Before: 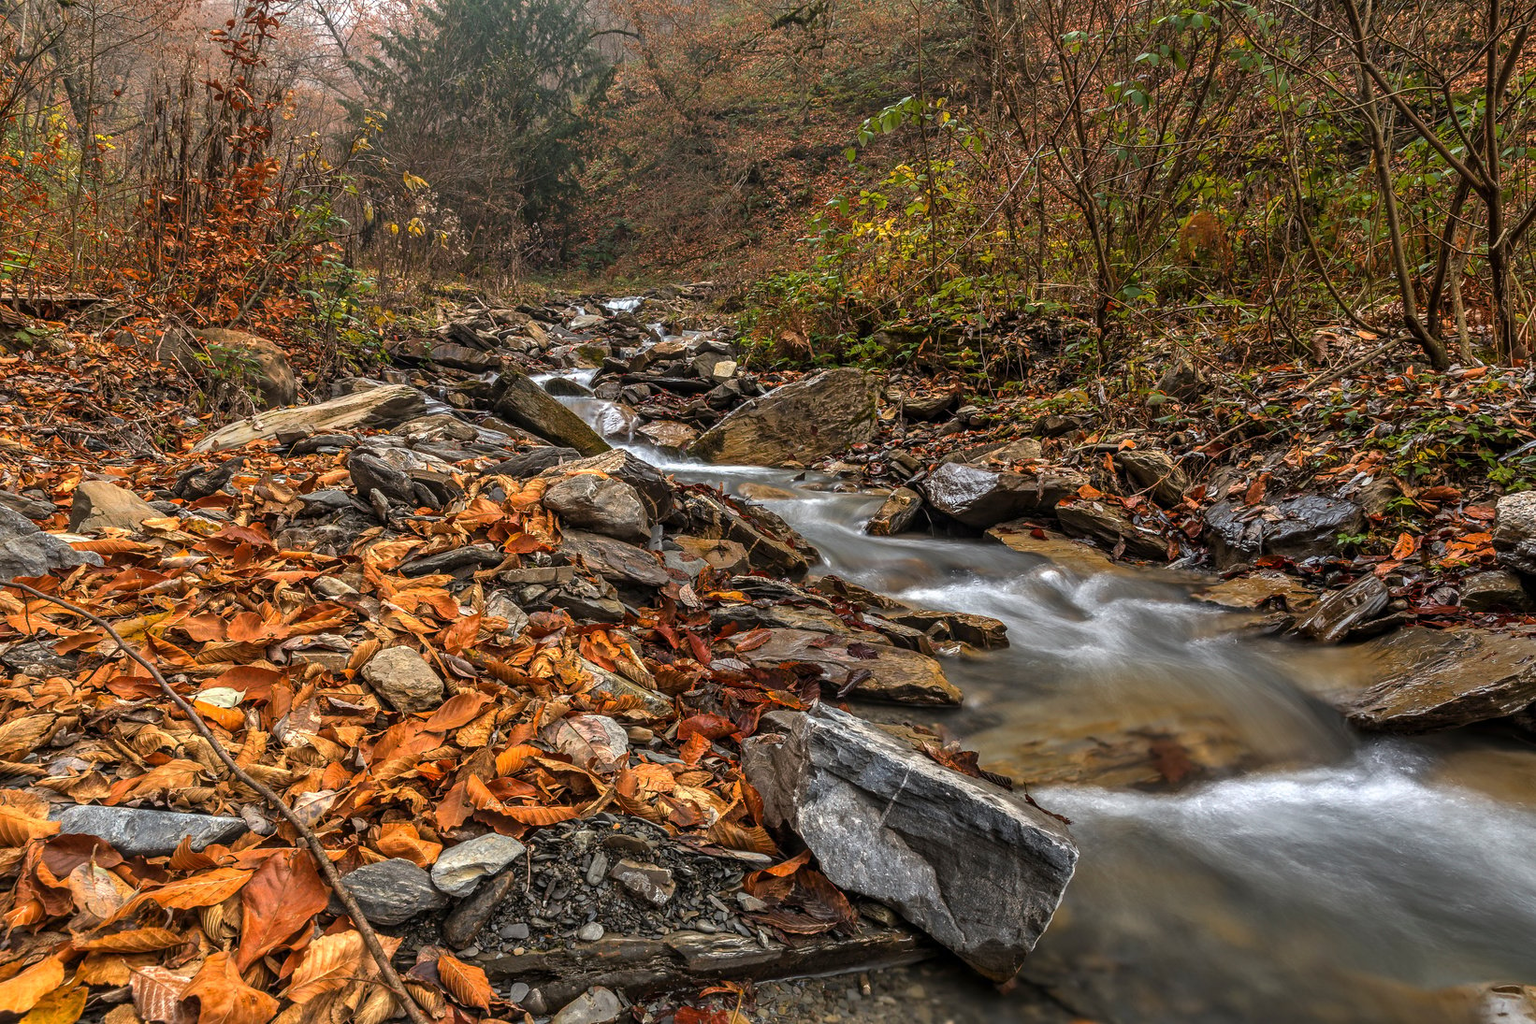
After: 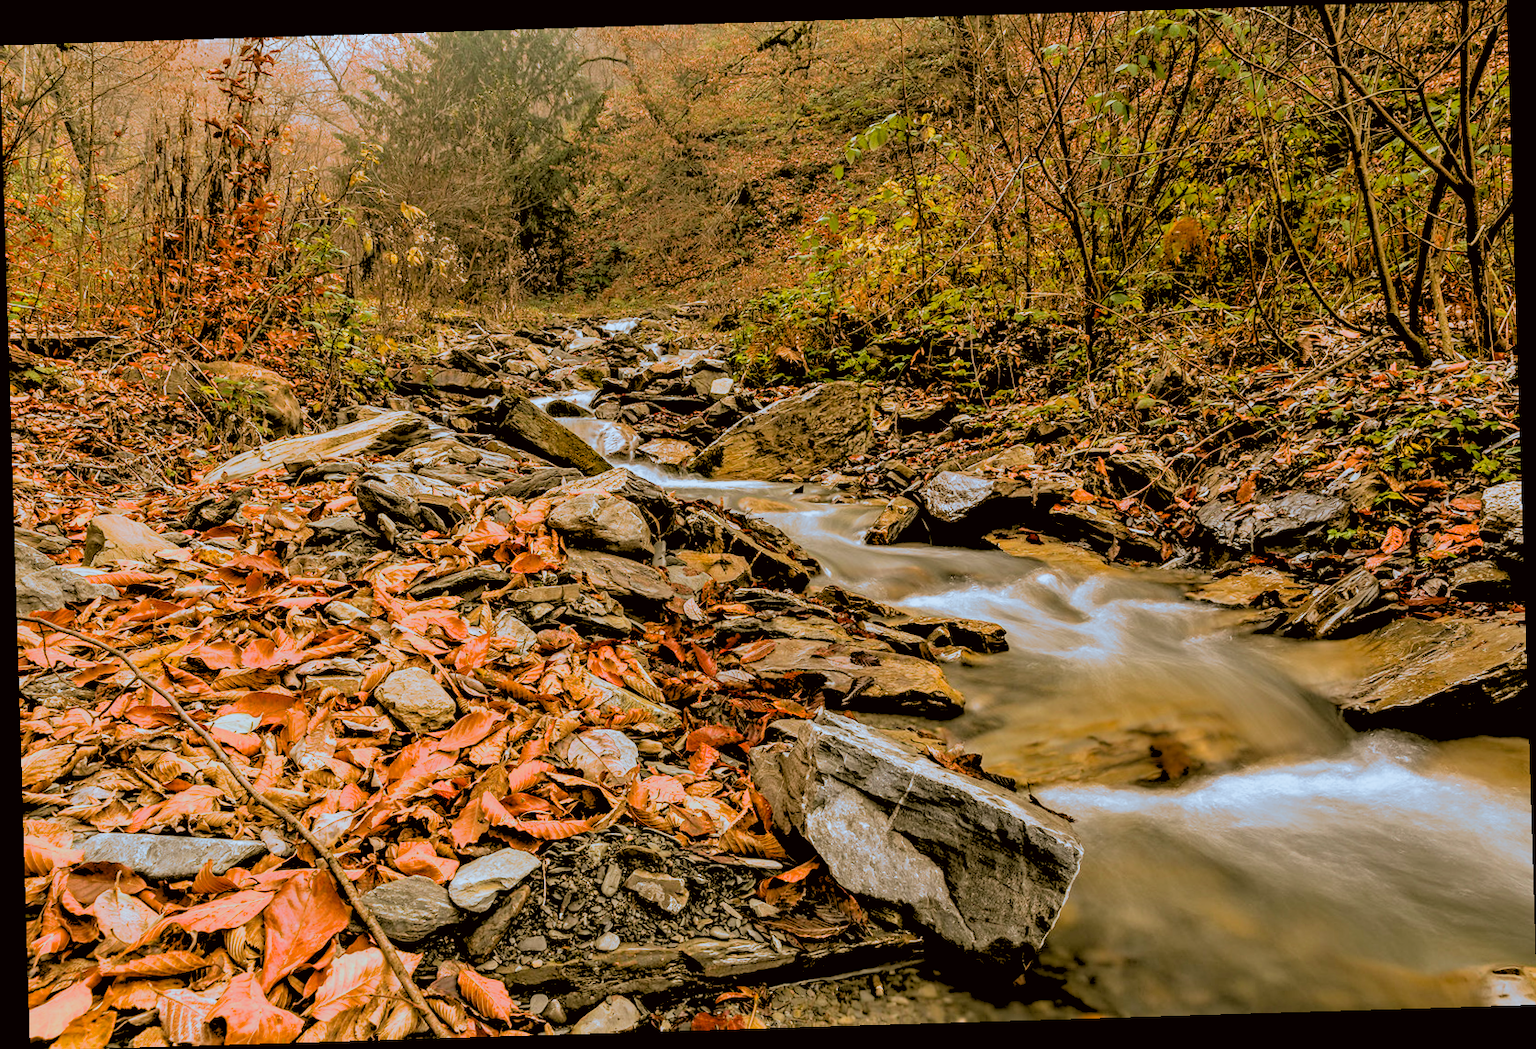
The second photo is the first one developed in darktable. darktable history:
color correction: highlights a* 8.98, highlights b* 15.09, shadows a* -0.49, shadows b* 26.52
split-toning: shadows › hue 351.18°, shadows › saturation 0.86, highlights › hue 218.82°, highlights › saturation 0.73, balance -19.167
exposure: black level correction 0.006, exposure -0.226 EV, compensate highlight preservation false
rotate and perspective: rotation -1.75°, automatic cropping off
contrast brightness saturation: contrast 0.14, brightness 0.21
rgb levels: preserve colors sum RGB, levels [[0.038, 0.433, 0.934], [0, 0.5, 1], [0, 0.5, 1]]
